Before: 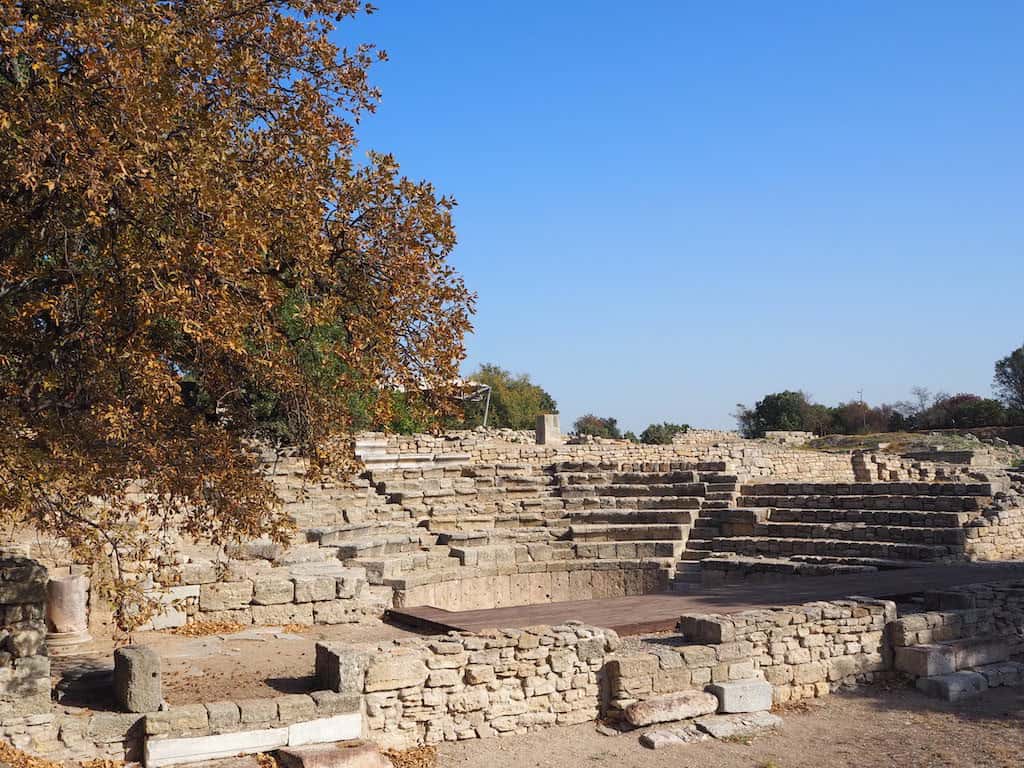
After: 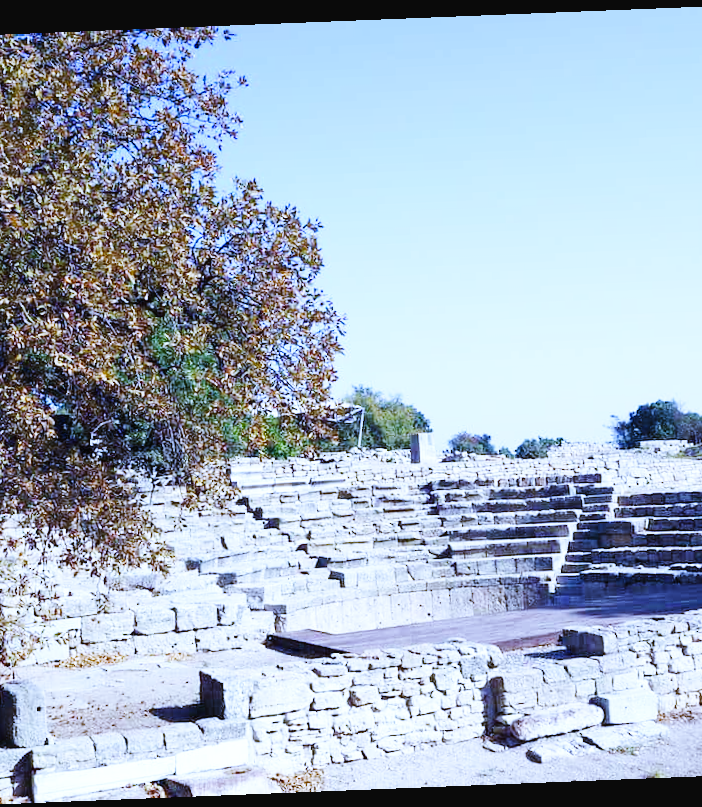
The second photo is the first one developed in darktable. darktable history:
color correction: highlights a* -0.182, highlights b* -0.124
crop and rotate: left 13.537%, right 19.796%
white balance: red 0.766, blue 1.537
base curve: curves: ch0 [(0, 0.003) (0.001, 0.002) (0.006, 0.004) (0.02, 0.022) (0.048, 0.086) (0.094, 0.234) (0.162, 0.431) (0.258, 0.629) (0.385, 0.8) (0.548, 0.918) (0.751, 0.988) (1, 1)], preserve colors none
rotate and perspective: rotation -2.29°, automatic cropping off
